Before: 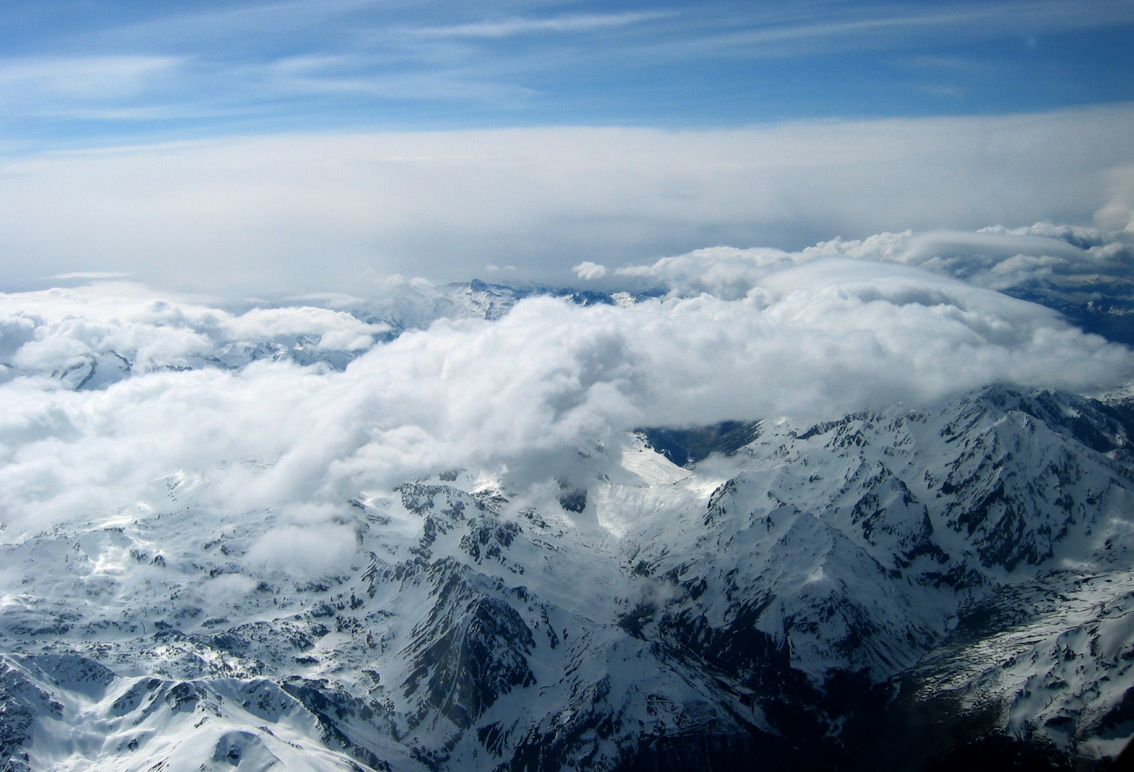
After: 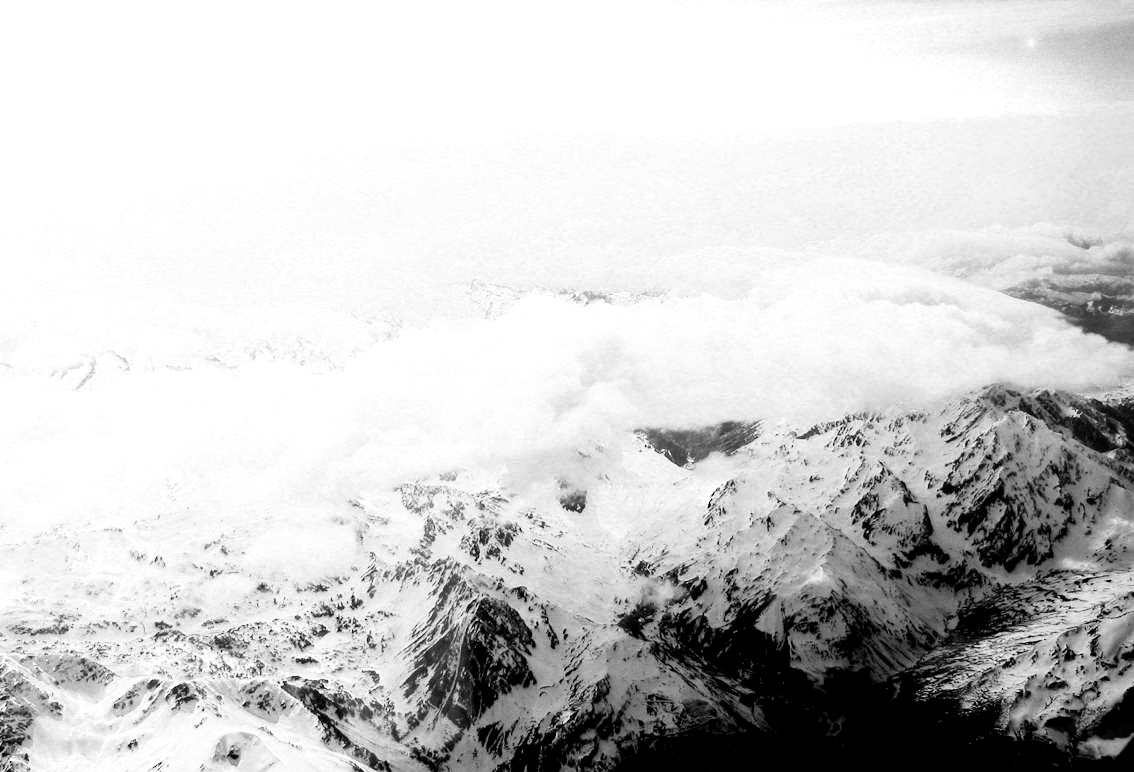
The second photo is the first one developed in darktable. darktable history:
filmic rgb: black relative exposure -5 EV, hardness 2.88, contrast 1.4, highlights saturation mix -30%
local contrast: highlights 100%, shadows 100%, detail 120%, midtone range 0.2
color zones: curves: ch0 [(0.287, 0.048) (0.493, 0.484) (0.737, 0.816)]; ch1 [(0, 0) (0.143, 0) (0.286, 0) (0.429, 0) (0.571, 0) (0.714, 0) (0.857, 0)]
exposure: black level correction 0, exposure 1 EV, compensate exposure bias true, compensate highlight preservation false
